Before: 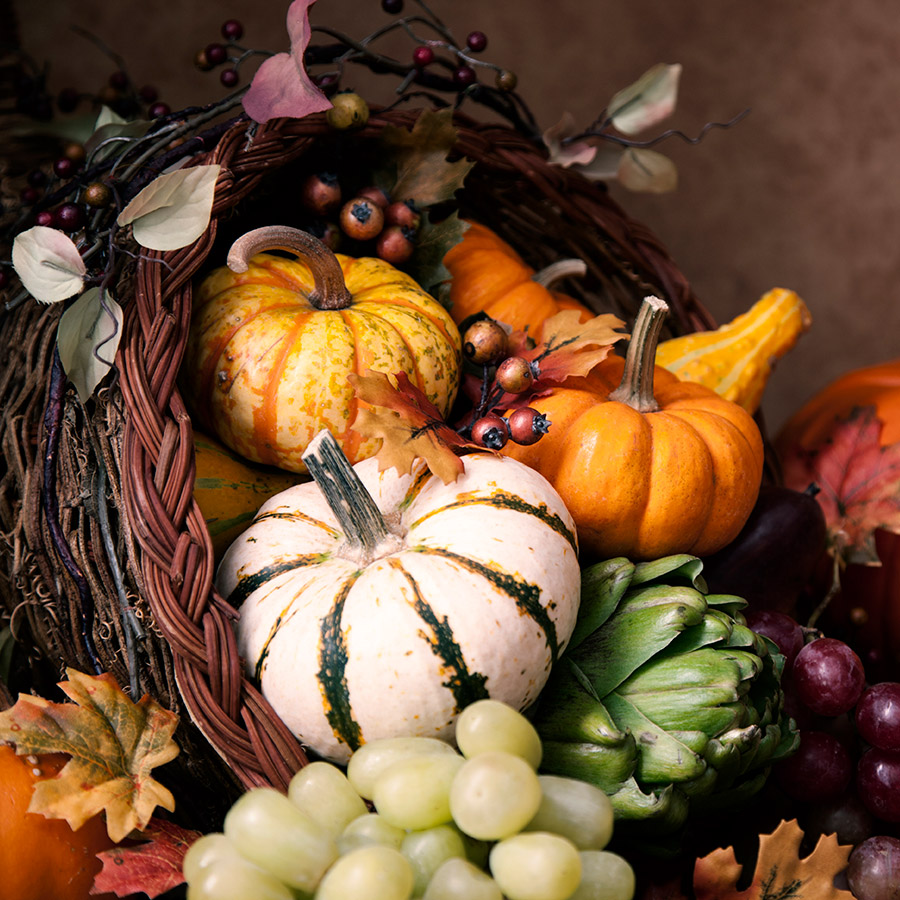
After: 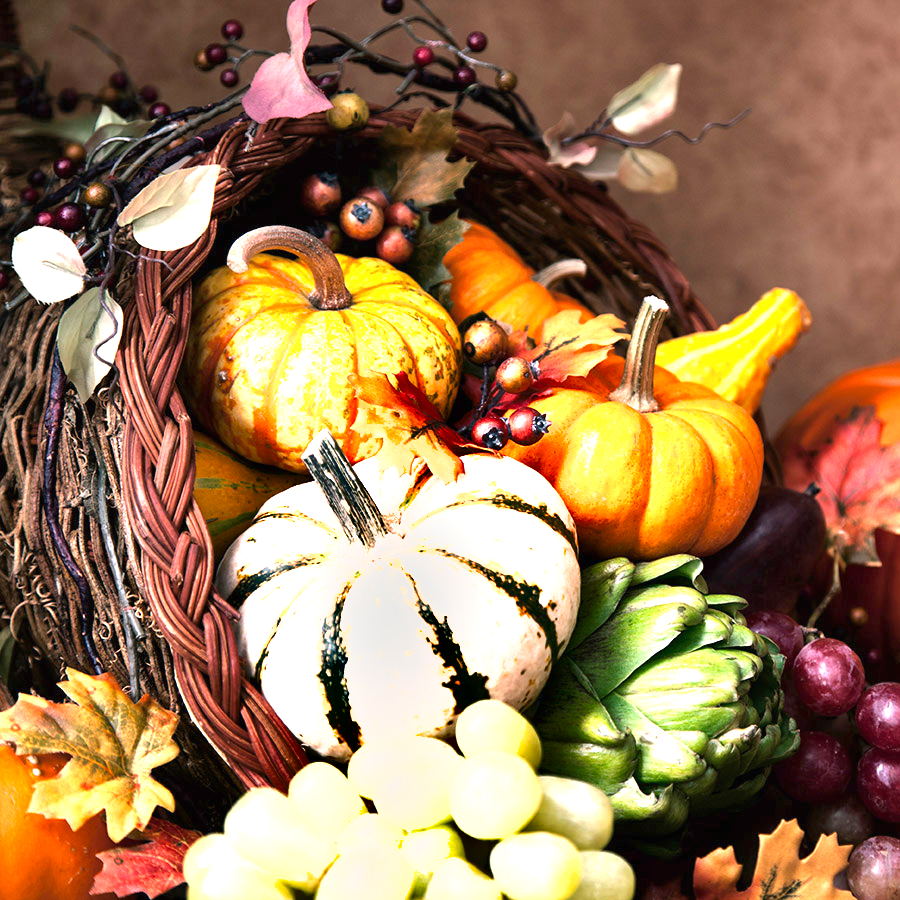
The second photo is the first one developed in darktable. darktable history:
shadows and highlights: soften with gaussian
exposure: black level correction 0, exposure 1.675 EV, compensate exposure bias true, compensate highlight preservation false
